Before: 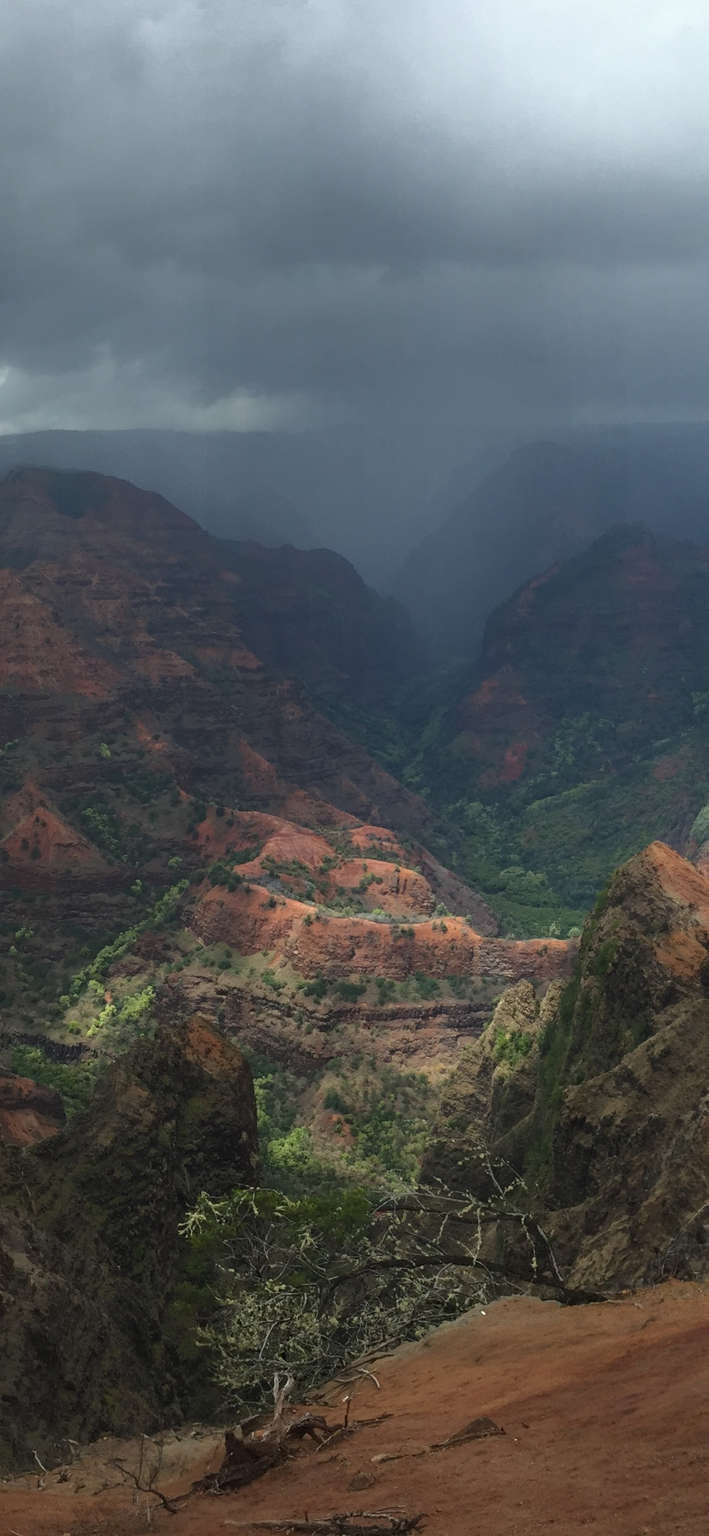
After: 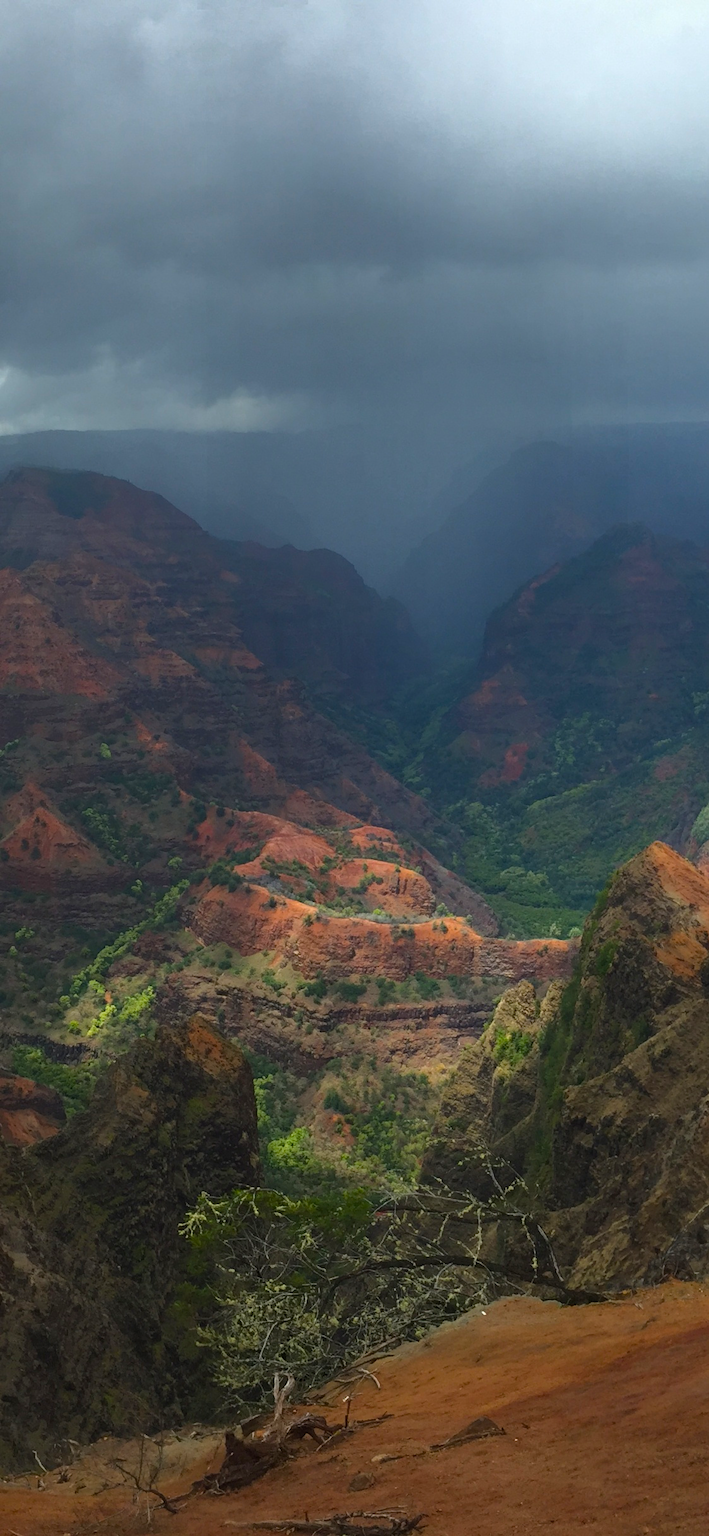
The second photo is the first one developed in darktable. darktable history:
color balance rgb: linear chroma grading › global chroma 15.558%, perceptual saturation grading › global saturation 19.68%, global vibrance 9.392%
